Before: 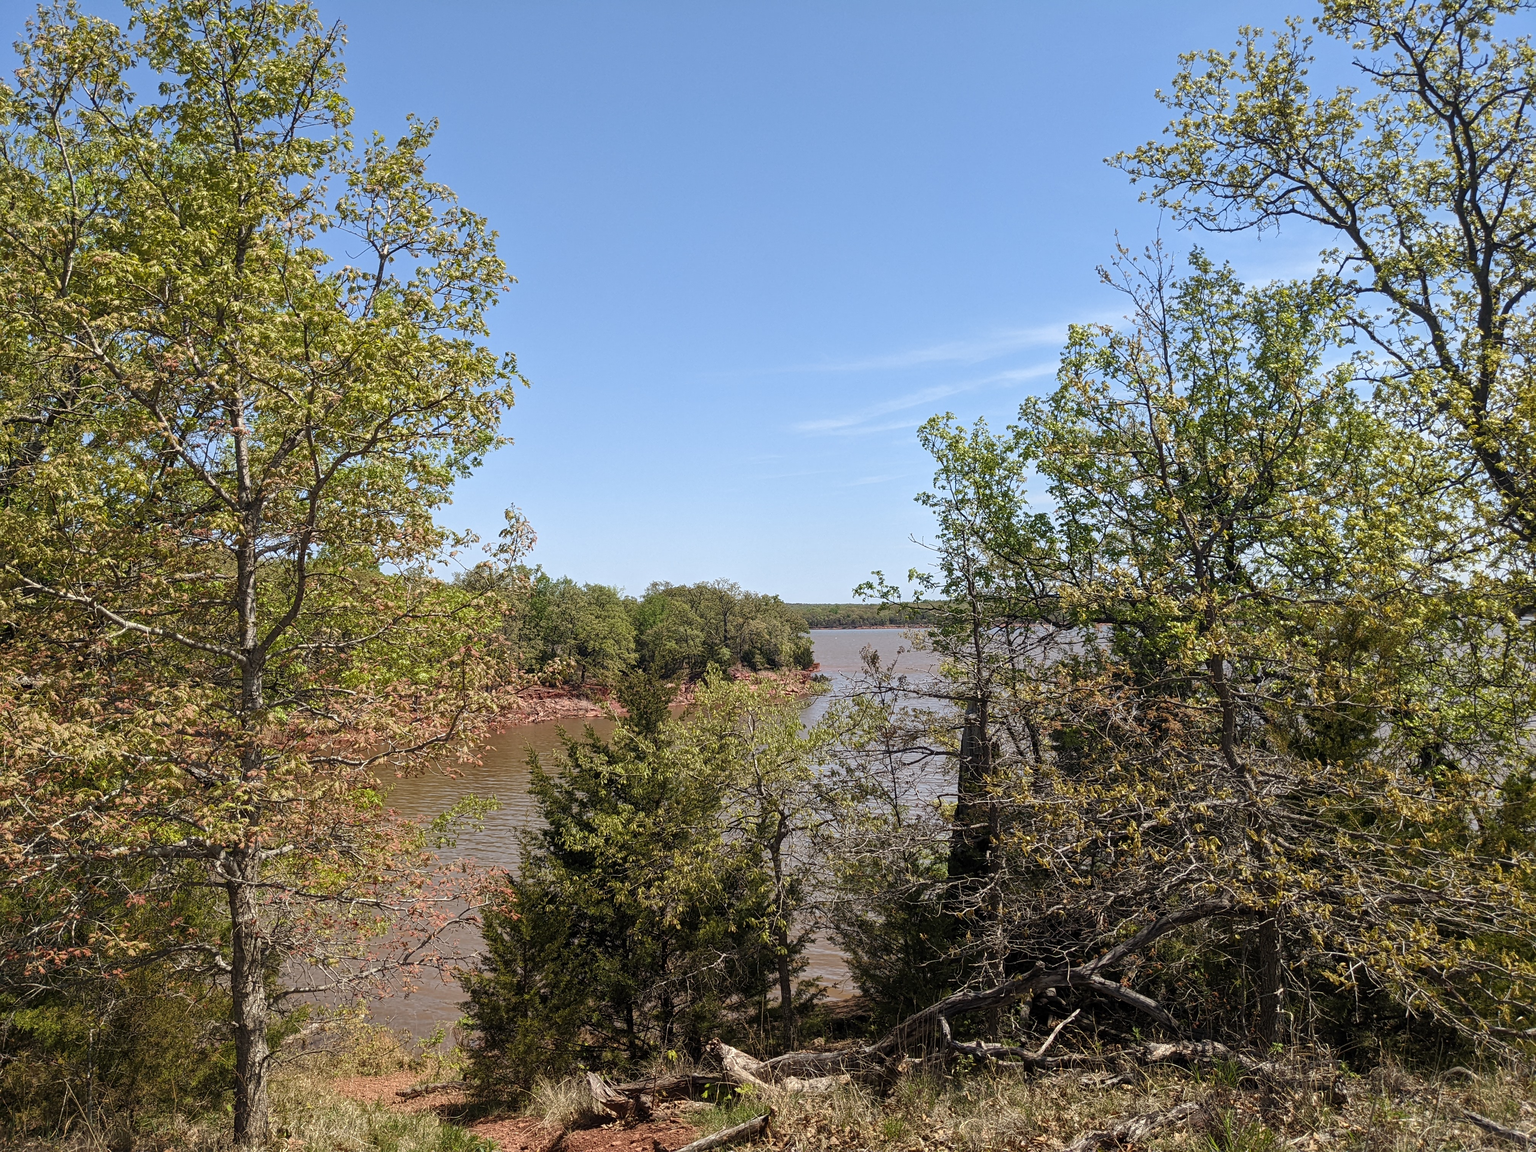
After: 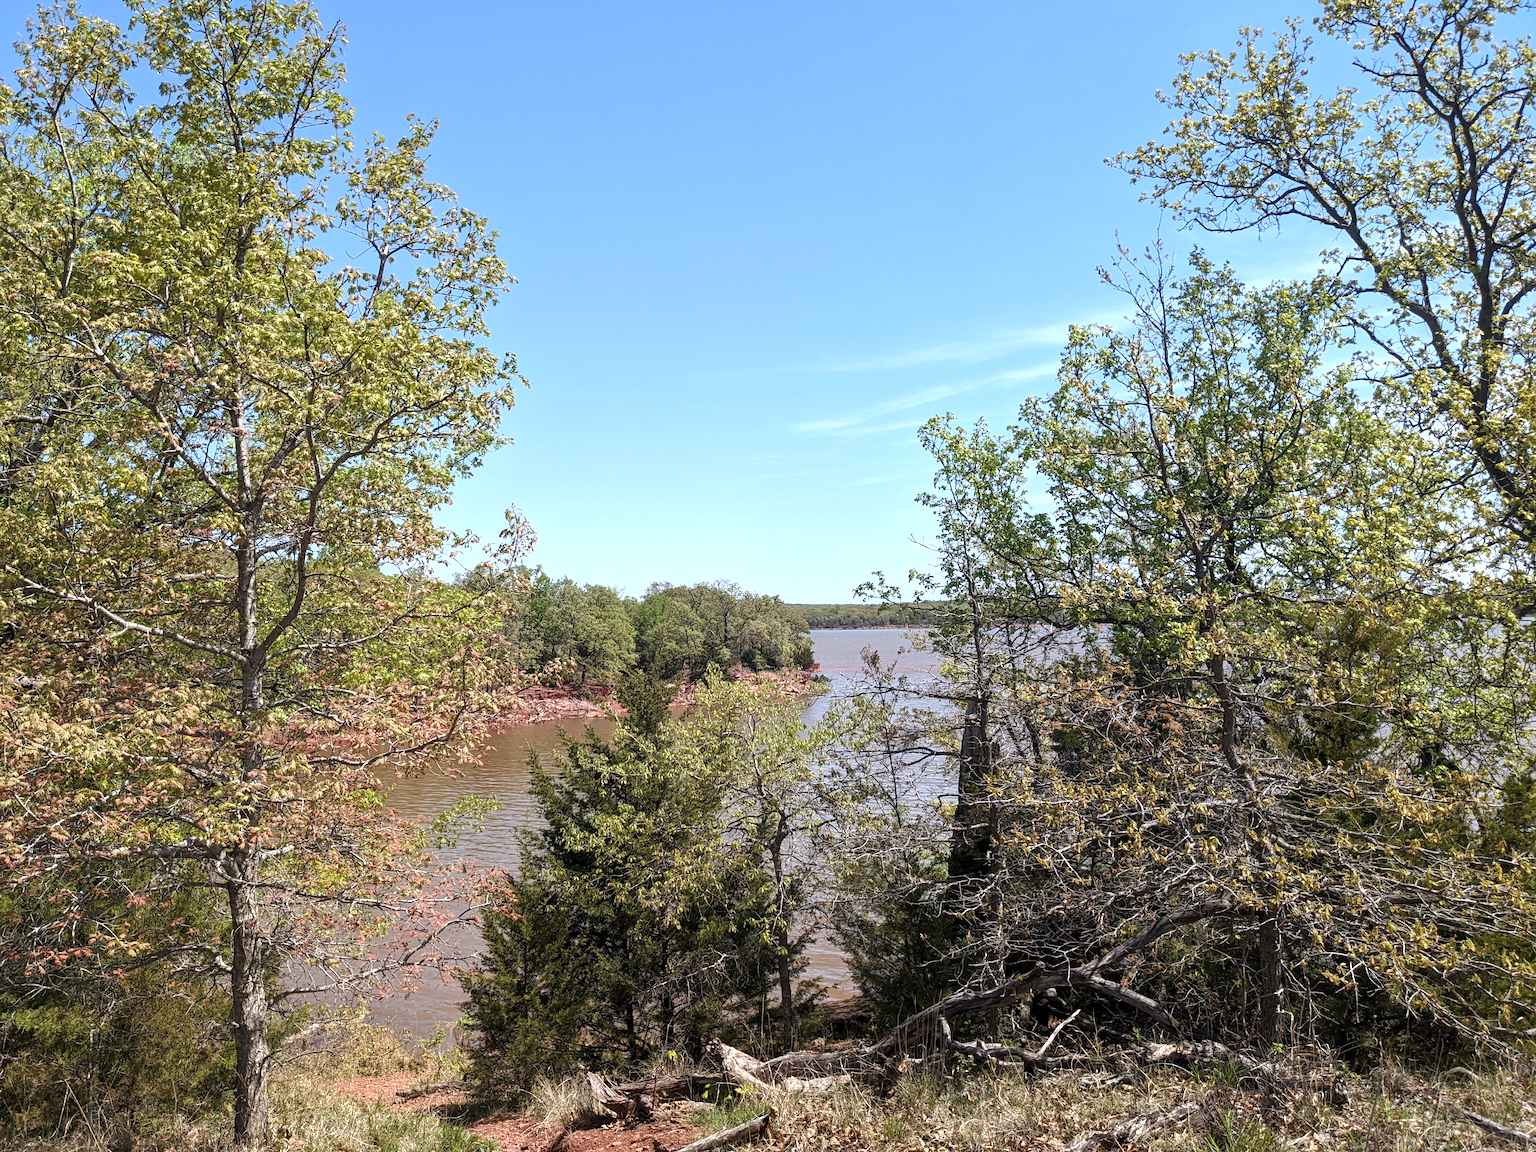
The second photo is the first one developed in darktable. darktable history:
exposure: black level correction 0.001, exposure 0.499 EV, compensate highlight preservation false
color correction: highlights a* -0.642, highlights b* -8.75
